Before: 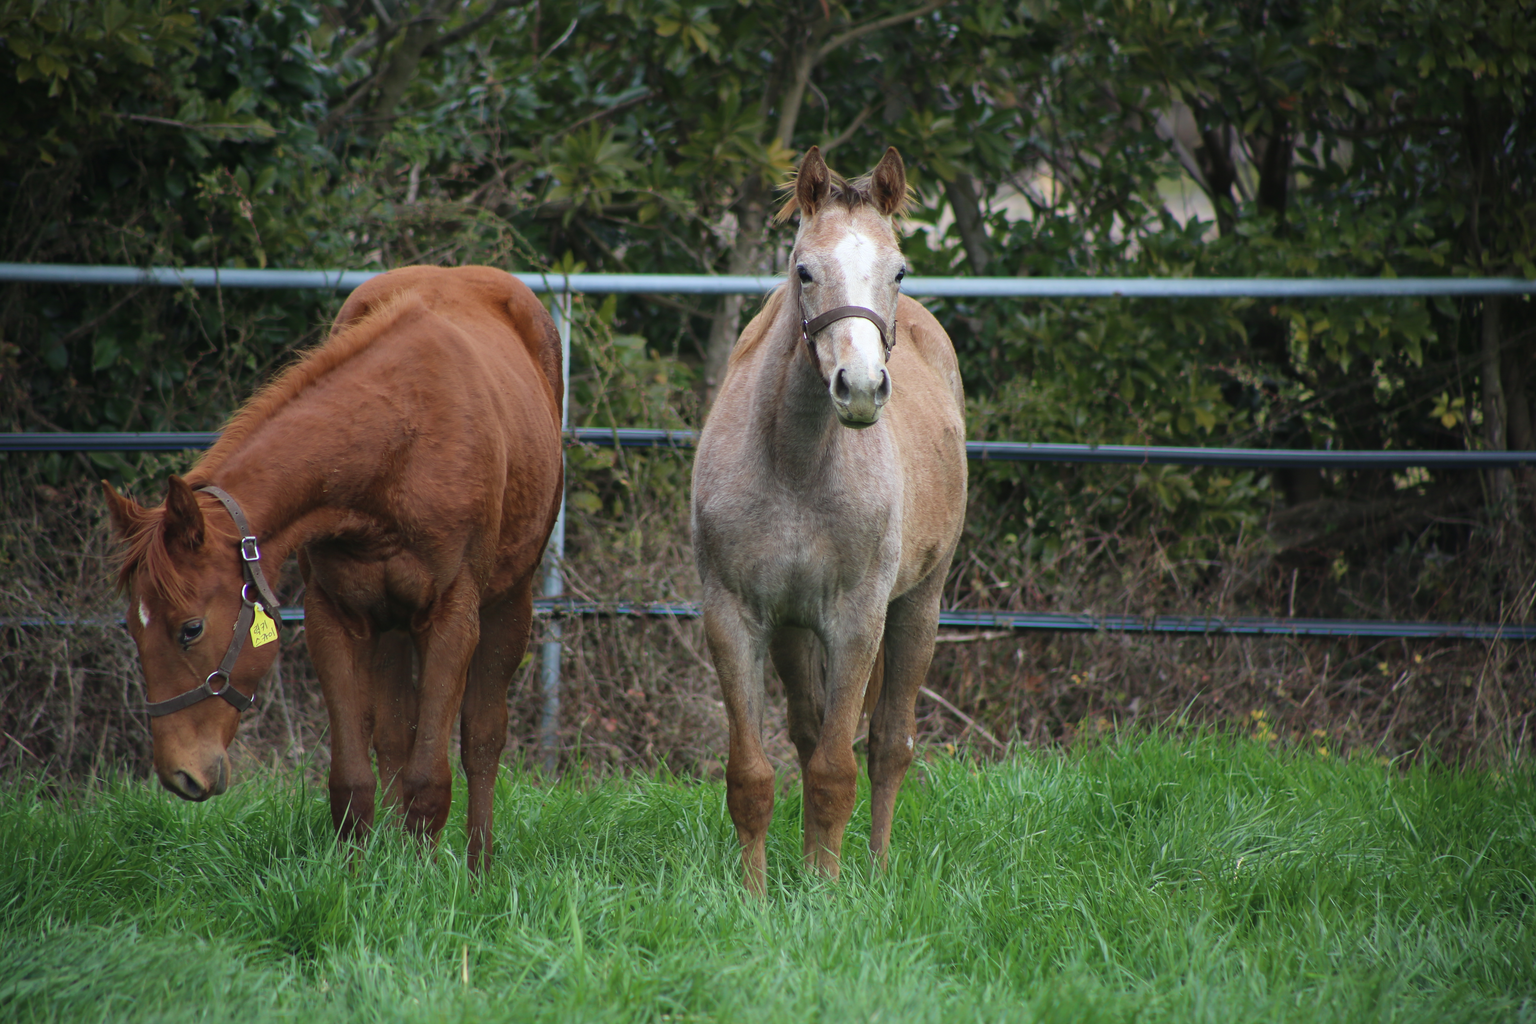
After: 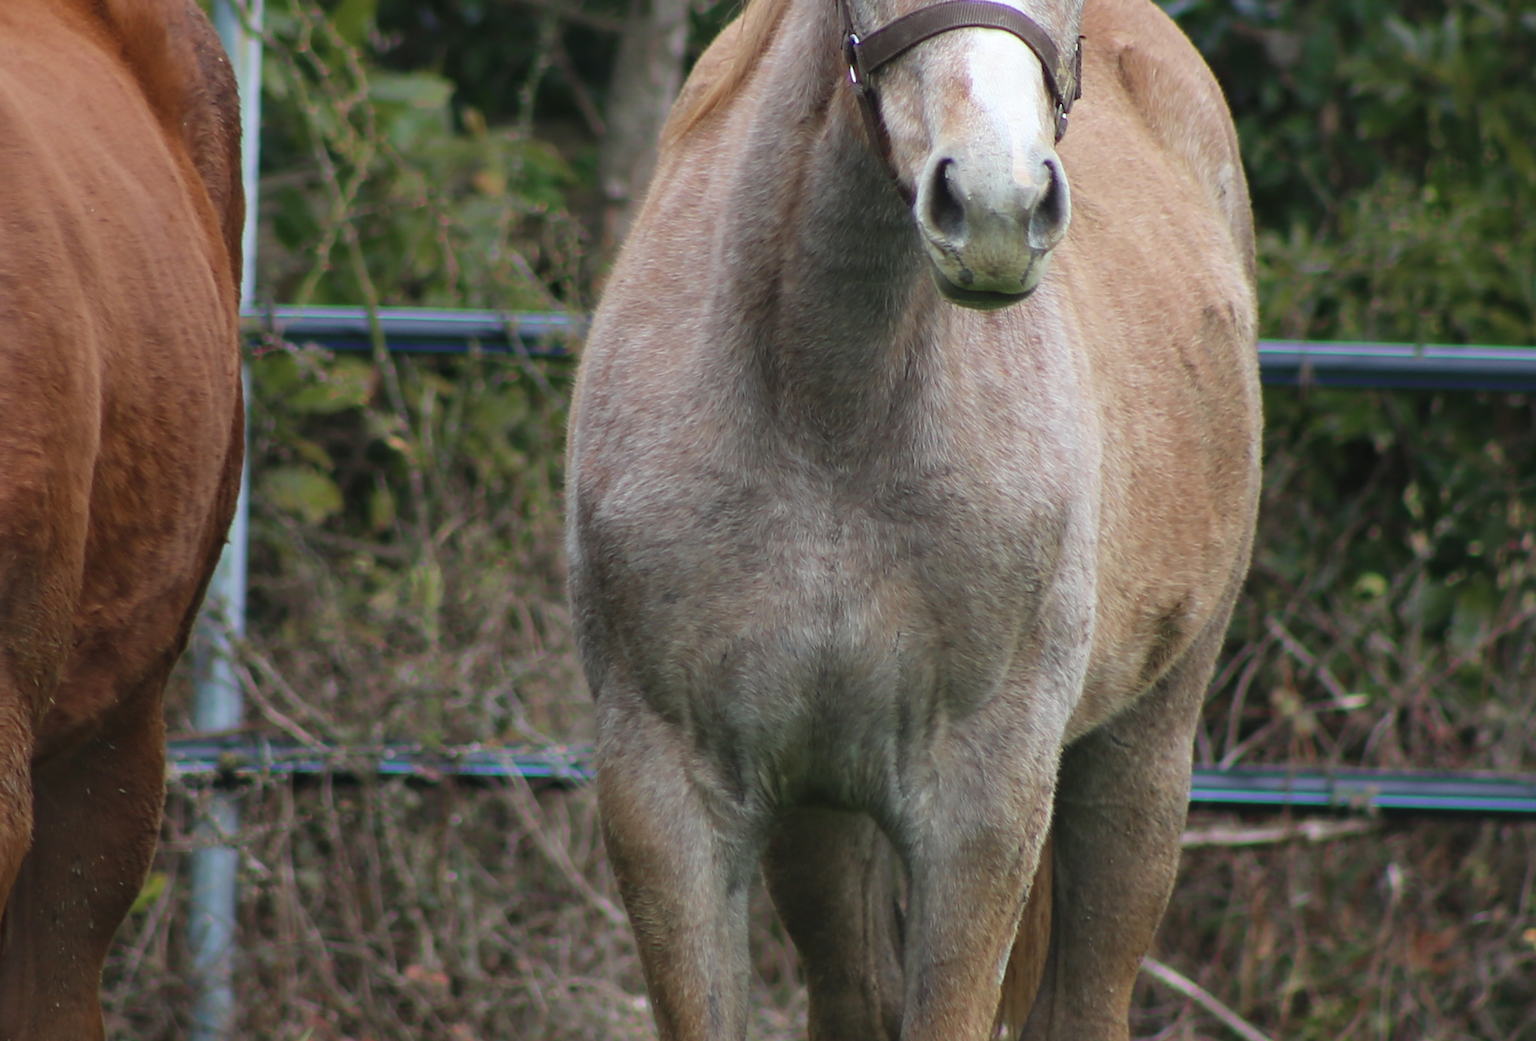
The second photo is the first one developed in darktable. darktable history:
crop: left 30.398%, top 29.899%, right 29.907%, bottom 29.732%
